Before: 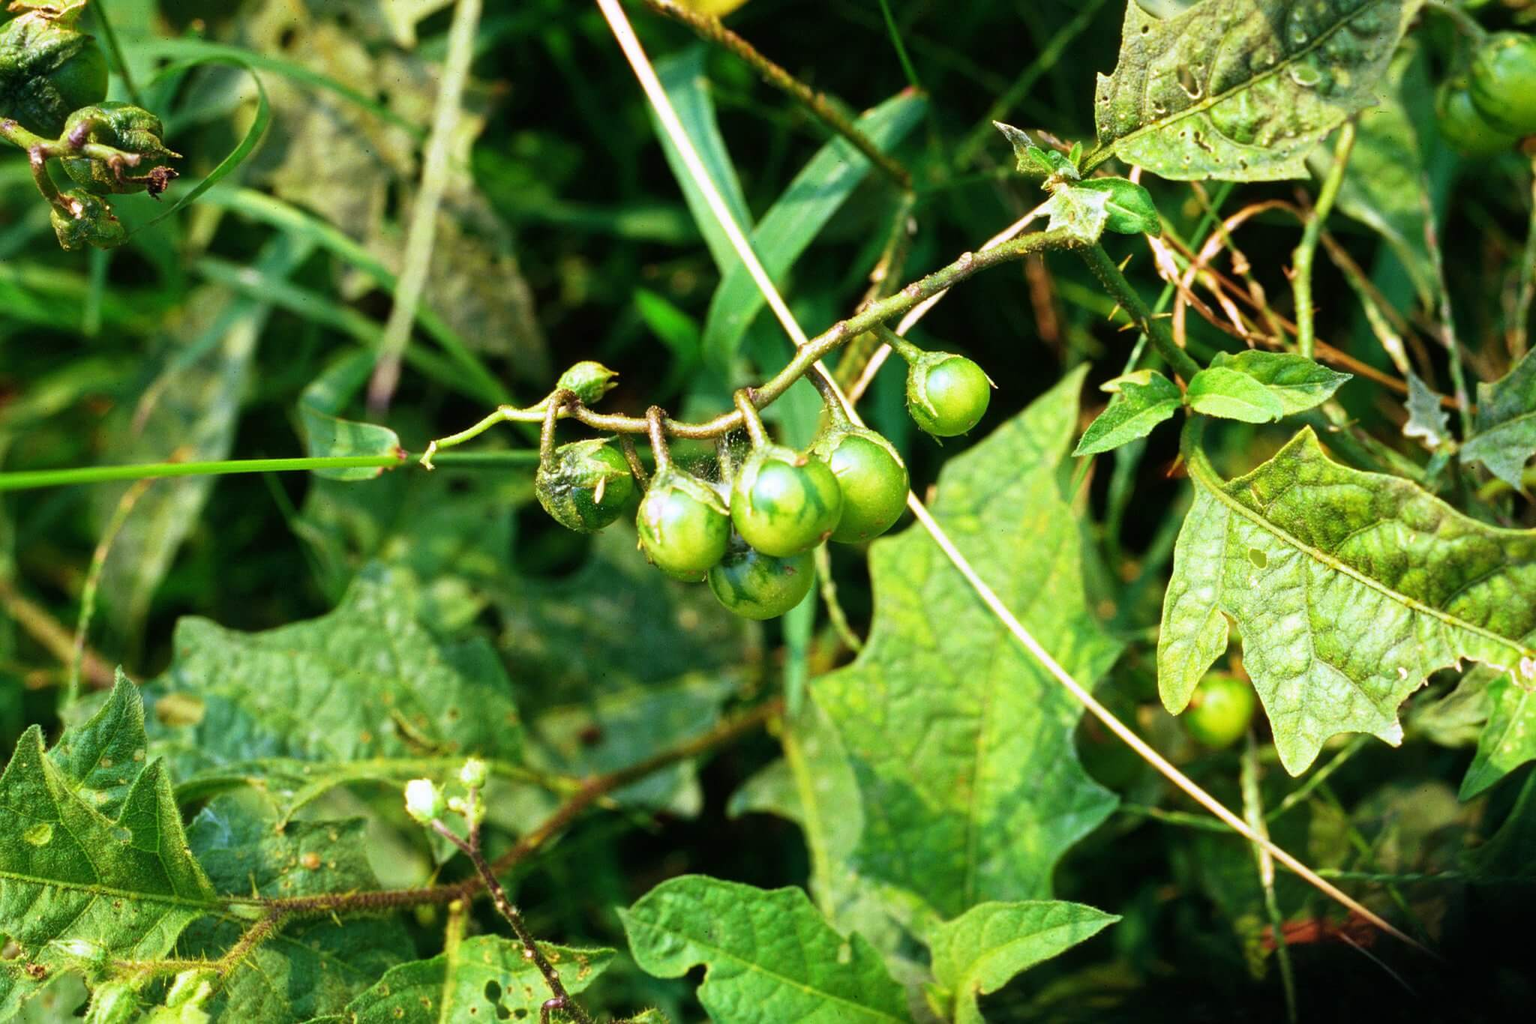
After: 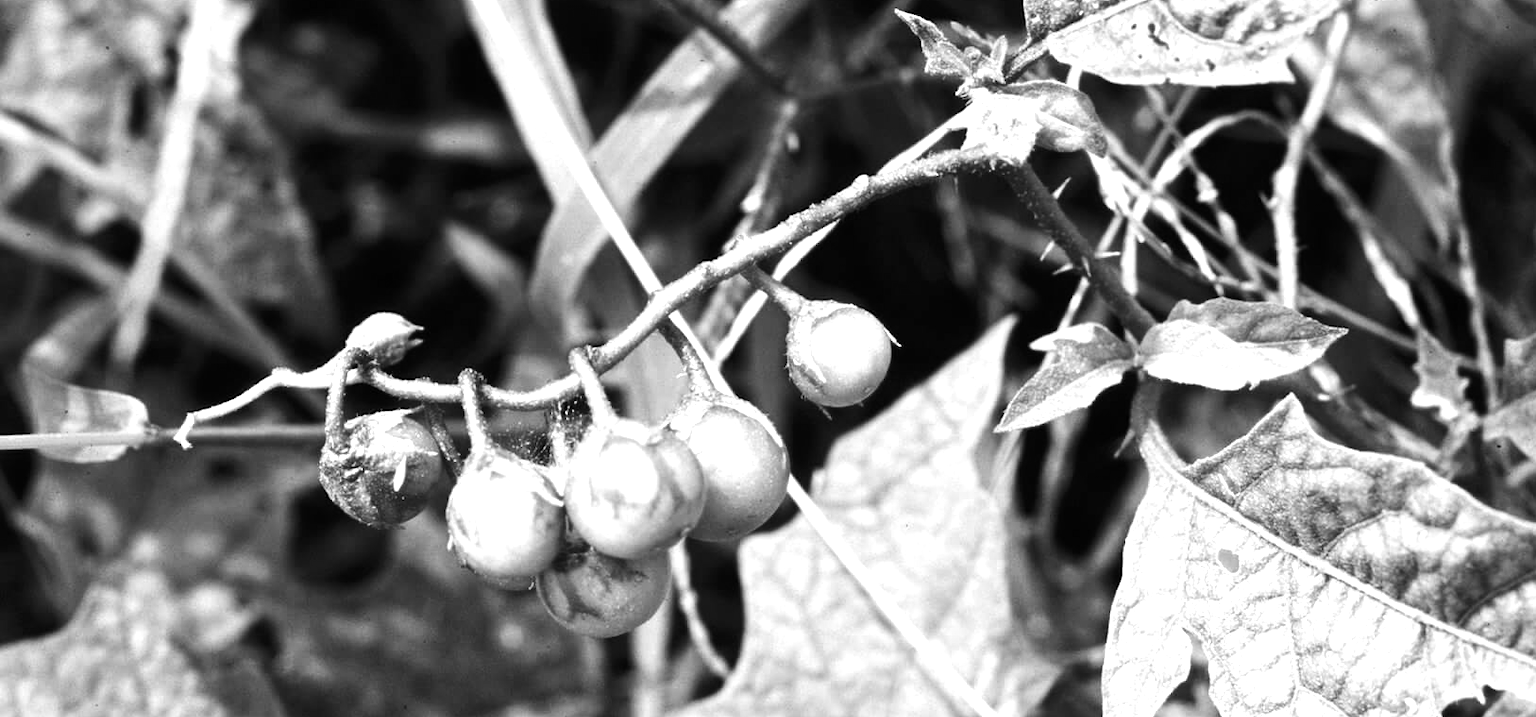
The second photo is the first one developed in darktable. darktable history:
monochrome: on, module defaults
tone equalizer: -8 EV -0.75 EV, -7 EV -0.7 EV, -6 EV -0.6 EV, -5 EV -0.4 EV, -3 EV 0.4 EV, -2 EV 0.6 EV, -1 EV 0.7 EV, +0 EV 0.75 EV, edges refinement/feathering 500, mask exposure compensation -1.57 EV, preserve details no
crop: left 18.38%, top 11.092%, right 2.134%, bottom 33.217%
